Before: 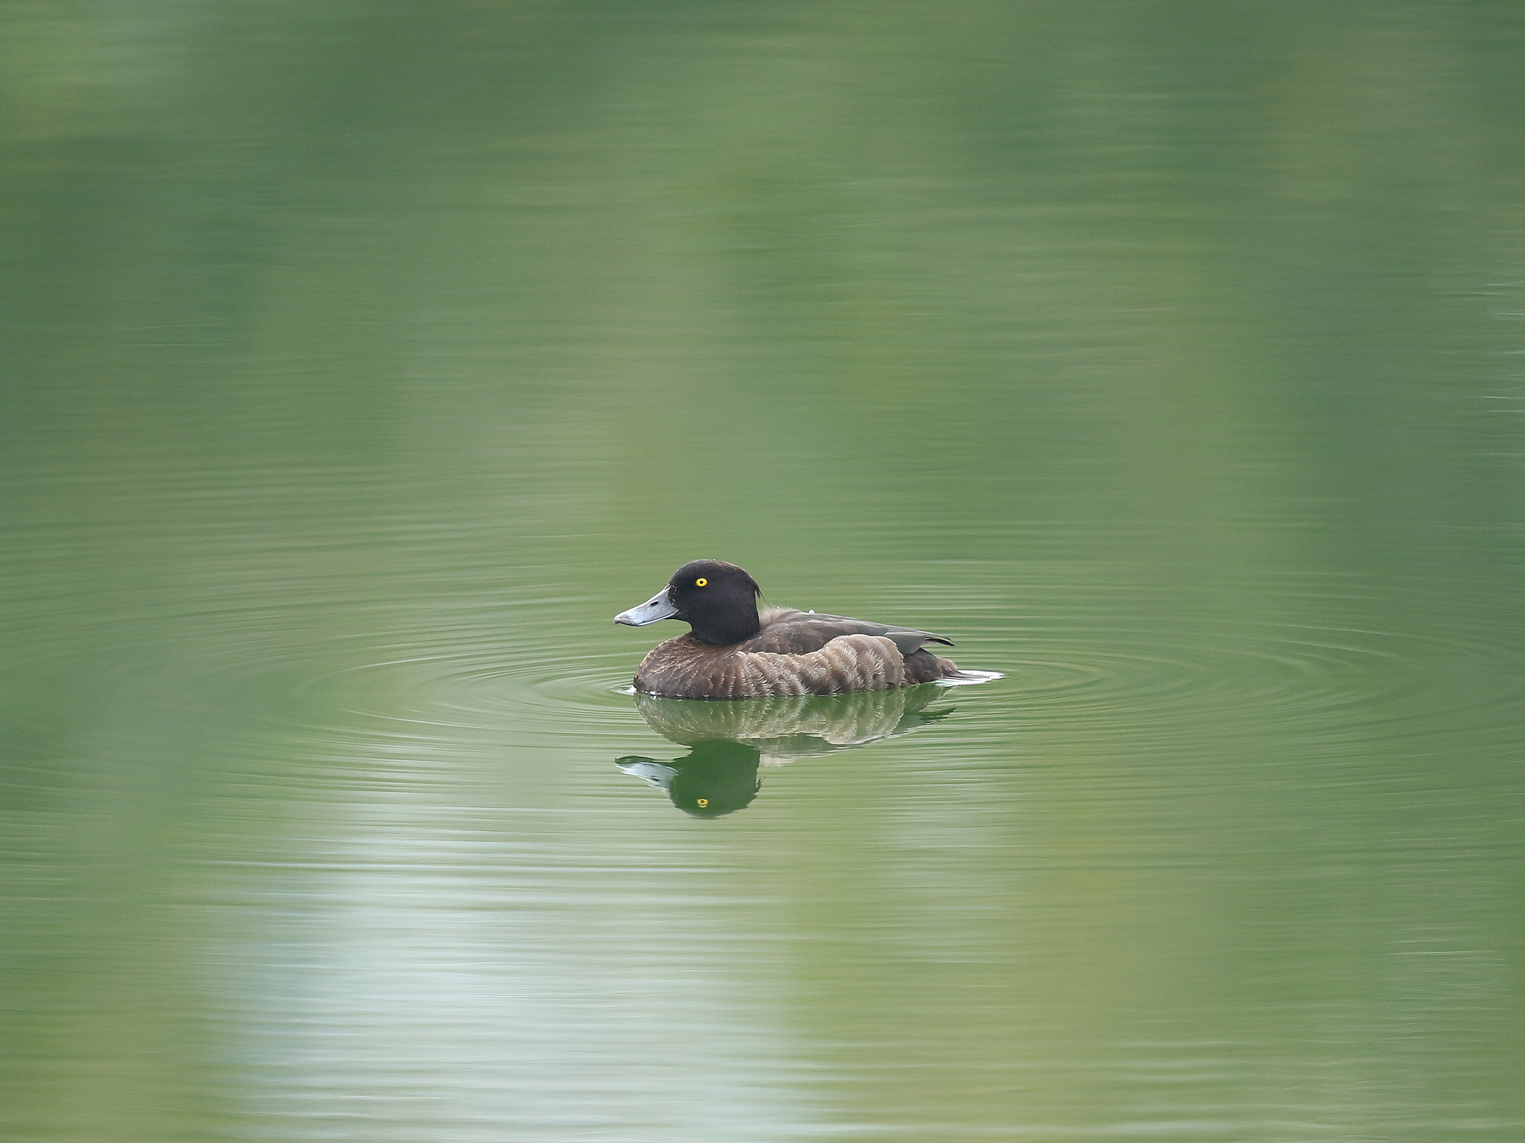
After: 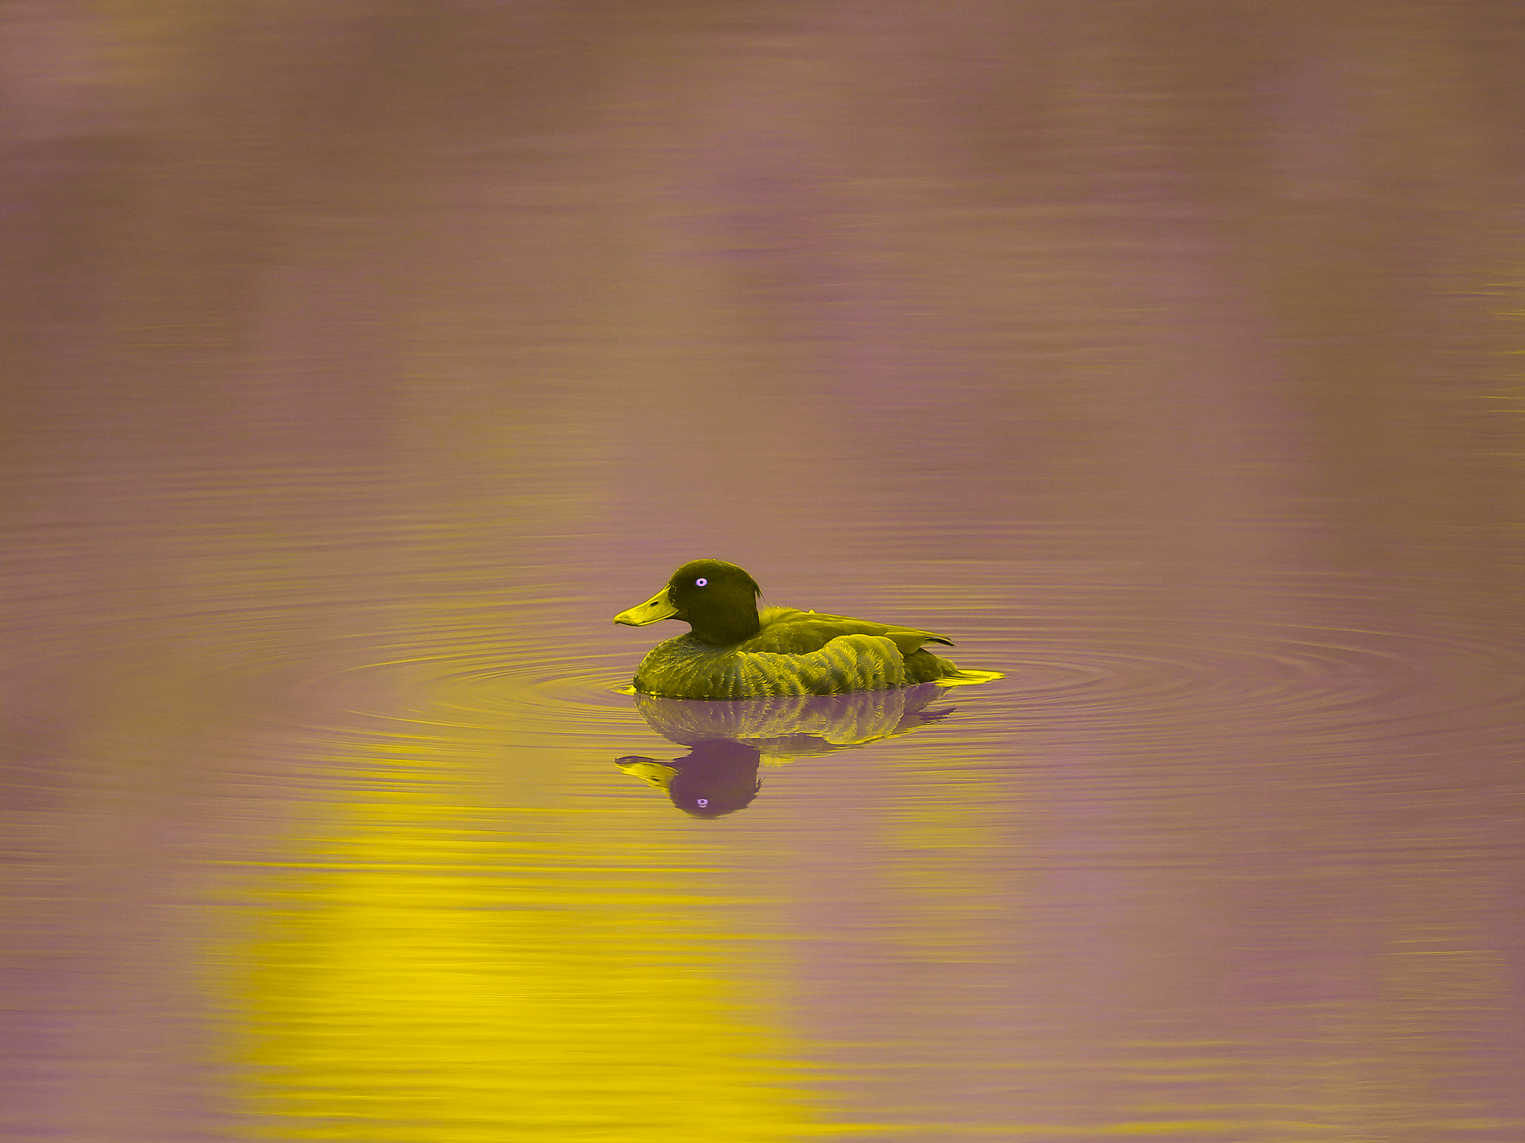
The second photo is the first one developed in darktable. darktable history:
color balance rgb: hue shift 180°, global vibrance 50%, contrast 0.32%
white balance: red 0.766, blue 1.537
exposure: exposure -0.293 EV, compensate highlight preservation false
